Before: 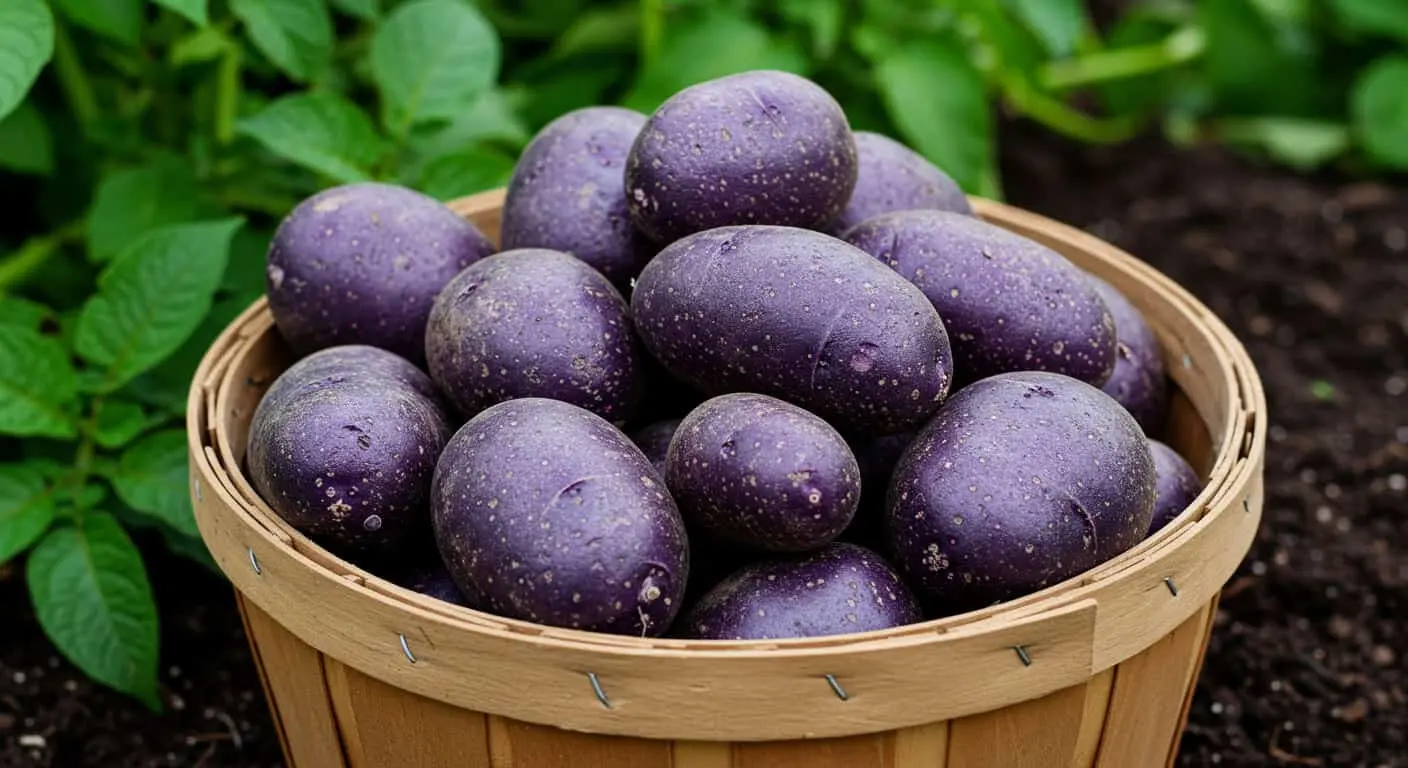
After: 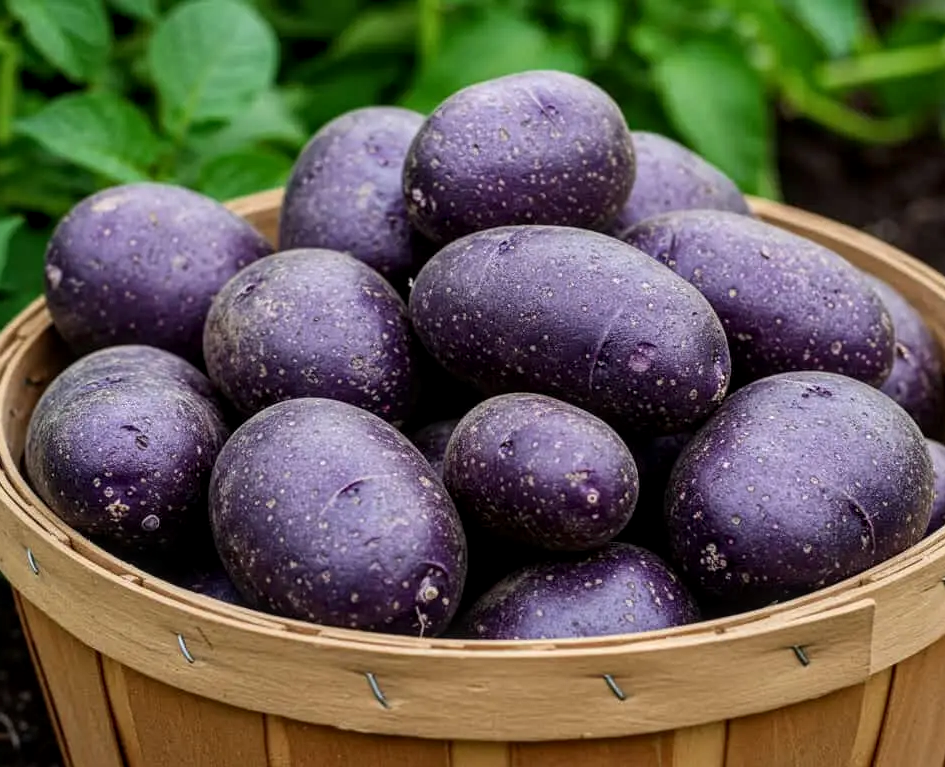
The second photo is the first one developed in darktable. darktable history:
crop and rotate: left 15.826%, right 17.051%
local contrast: on, module defaults
